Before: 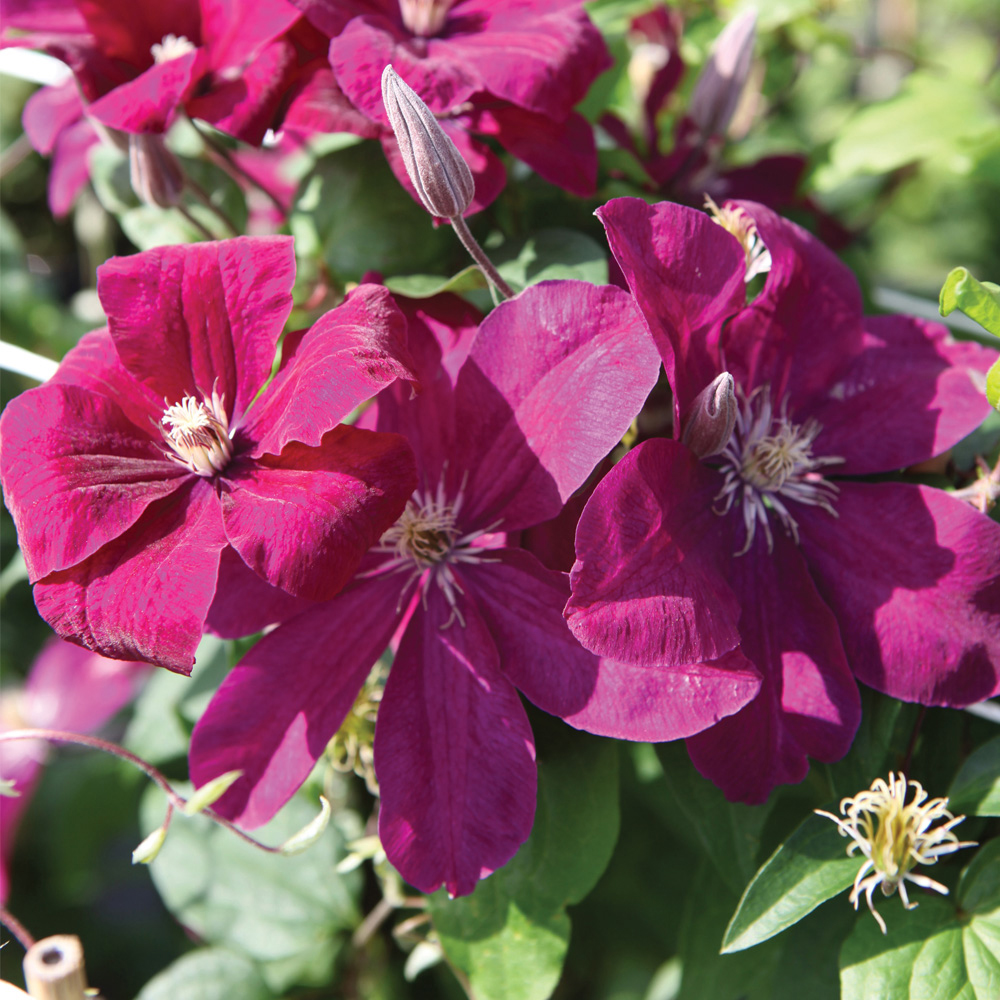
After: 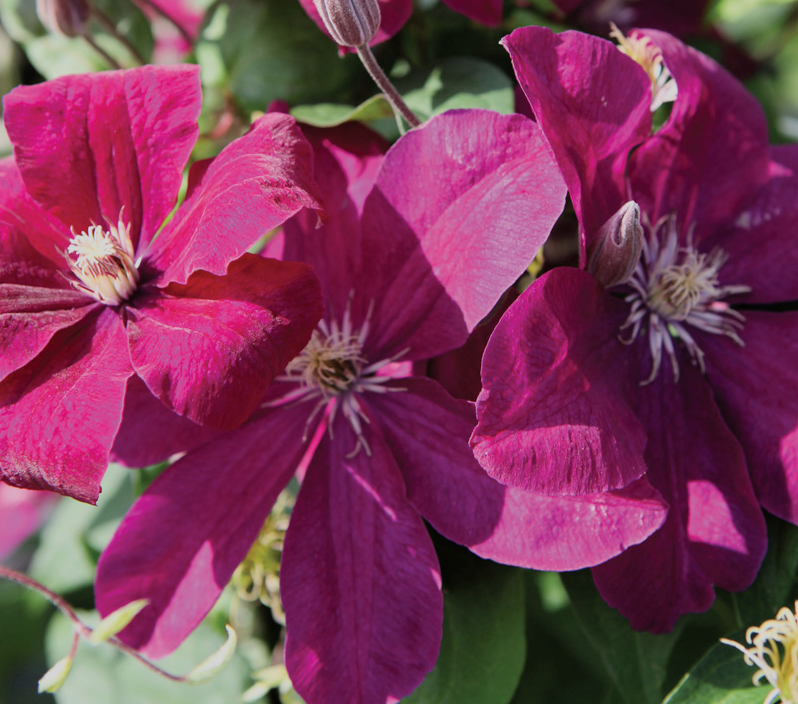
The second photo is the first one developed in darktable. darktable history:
crop: left 9.405%, top 17.193%, right 10.711%, bottom 12.36%
filmic rgb: black relative exposure -7.65 EV, white relative exposure 4.56 EV, hardness 3.61, color science v6 (2022)
tone equalizer: edges refinement/feathering 500, mask exposure compensation -1.57 EV, preserve details no
